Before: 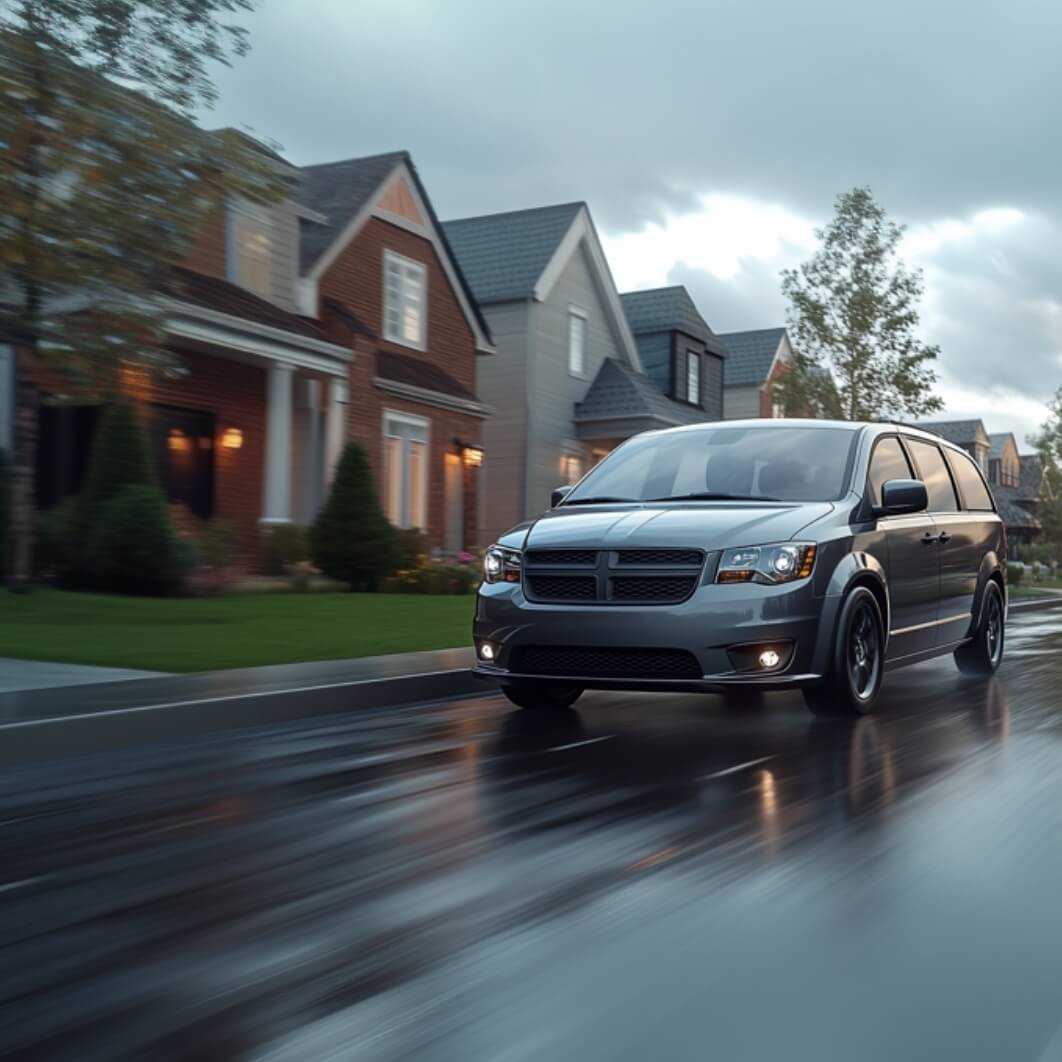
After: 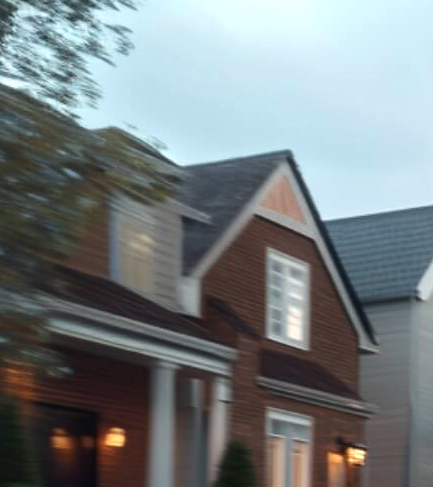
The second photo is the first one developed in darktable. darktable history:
crop and rotate: left 11.105%, top 0.103%, right 48.045%, bottom 53.95%
tone equalizer: -8 EV 0.001 EV, -7 EV -0.003 EV, -6 EV 0.001 EV, -5 EV -0.027 EV, -4 EV -0.145 EV, -3 EV -0.14 EV, -2 EV 0.248 EV, -1 EV 0.711 EV, +0 EV 0.497 EV
